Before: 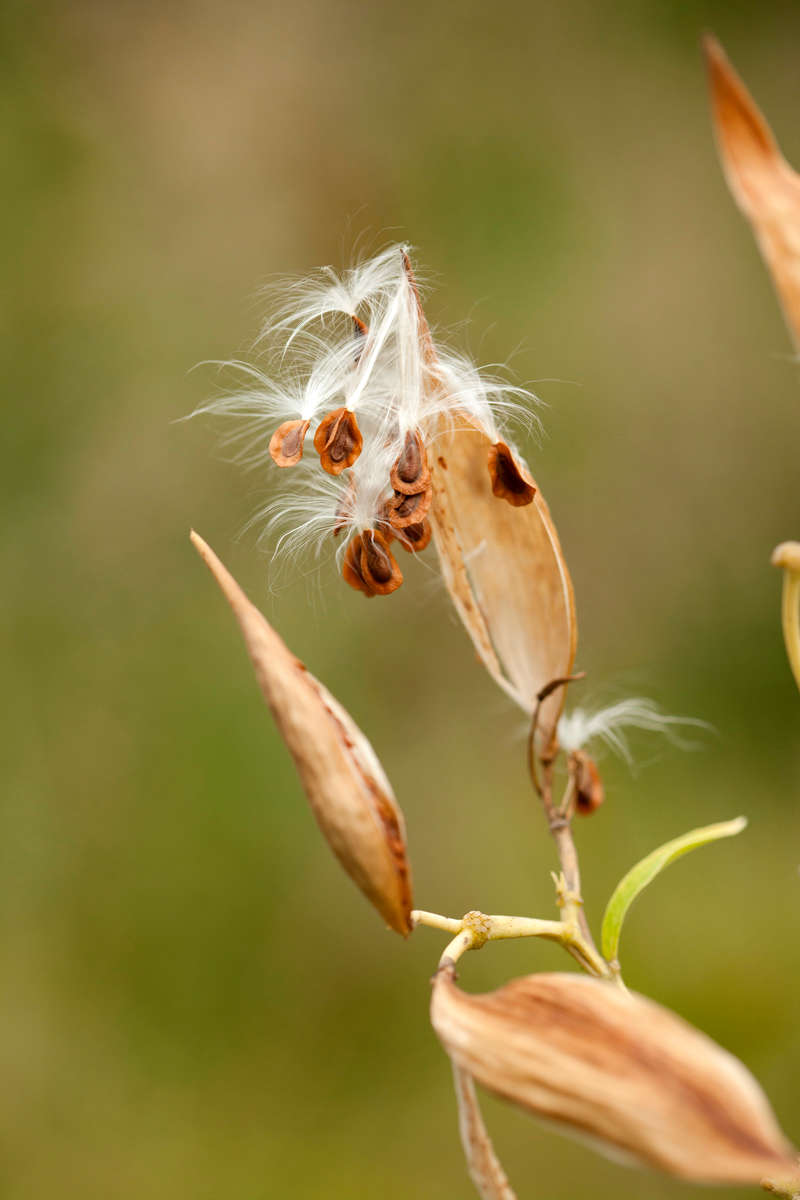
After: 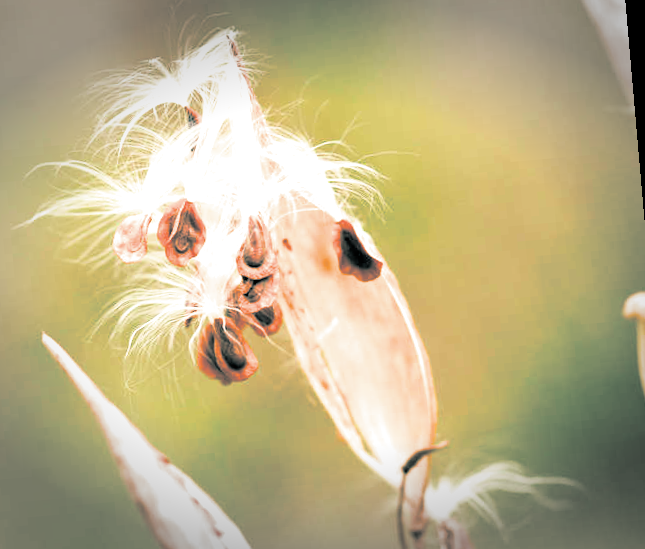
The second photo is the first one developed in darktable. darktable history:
rotate and perspective: rotation -5°, crop left 0.05, crop right 0.952, crop top 0.11, crop bottom 0.89
exposure: black level correction 0, exposure 1.45 EV, compensate exposure bias true, compensate highlight preservation false
crop: left 18.38%, top 11.092%, right 2.134%, bottom 33.217%
vignetting: fall-off start 79.43%, saturation -0.649, width/height ratio 1.327, unbound false
shadows and highlights: shadows 25, highlights -25
split-toning: shadows › hue 186.43°, highlights › hue 49.29°, compress 30.29%
contrast brightness saturation: contrast 0.01, saturation -0.05
filmic rgb: black relative exposure -3.92 EV, white relative exposure 3.14 EV, hardness 2.87
